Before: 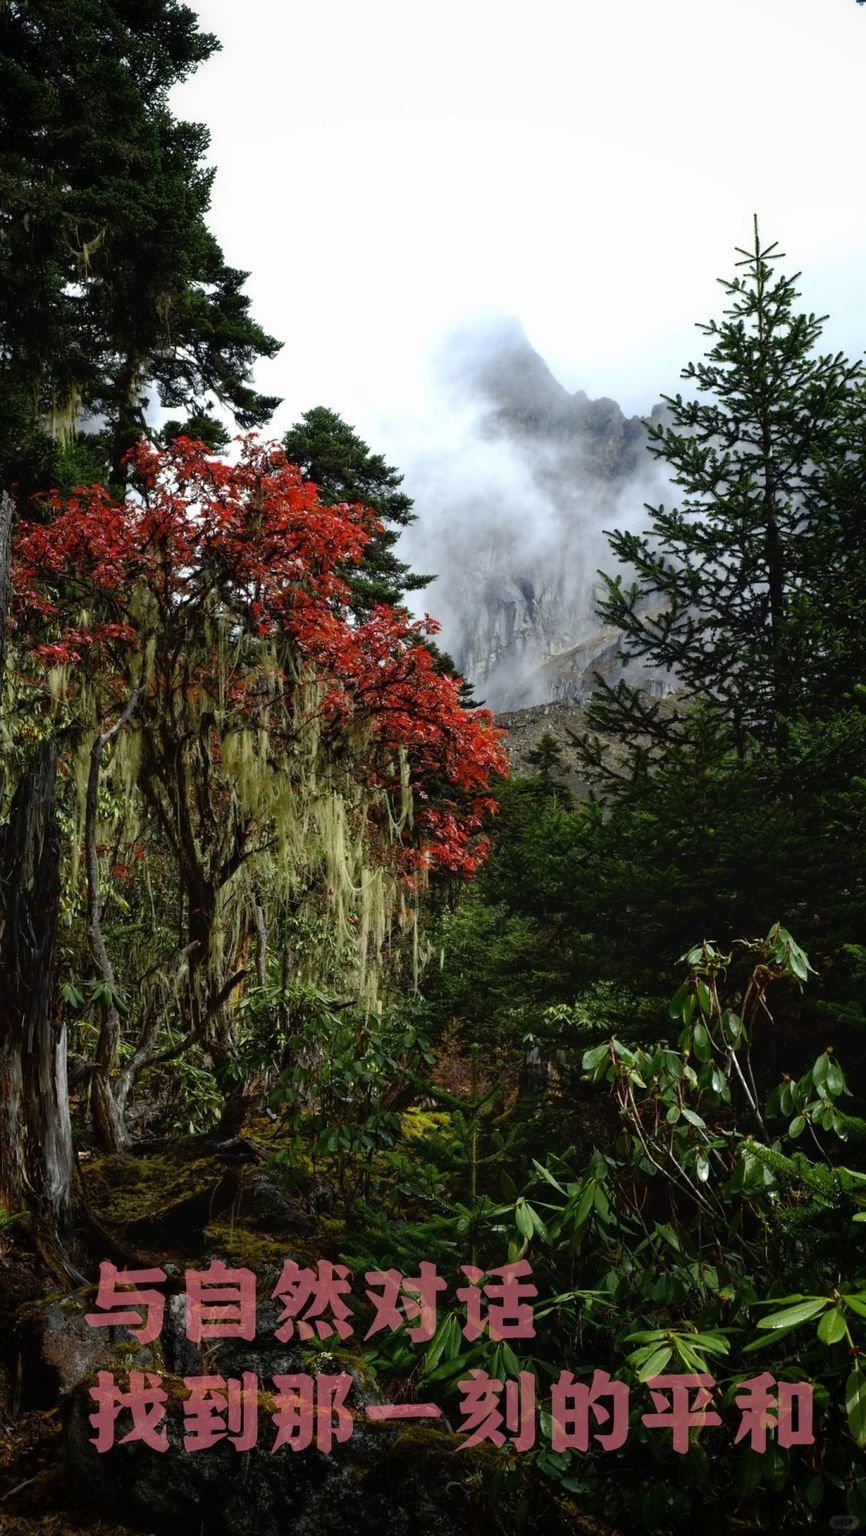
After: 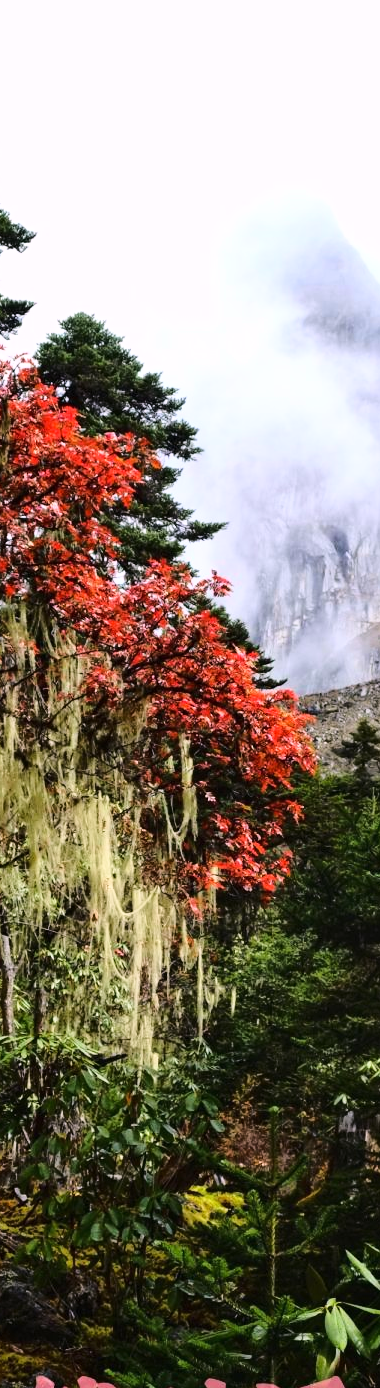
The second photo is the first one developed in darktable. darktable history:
base curve: curves: ch0 [(0, 0) (0.032, 0.037) (0.105, 0.228) (0.435, 0.76) (0.856, 0.983) (1, 1)]
crop and rotate: left 29.476%, top 10.214%, right 35.32%, bottom 17.333%
white balance: red 1.05, blue 1.072
